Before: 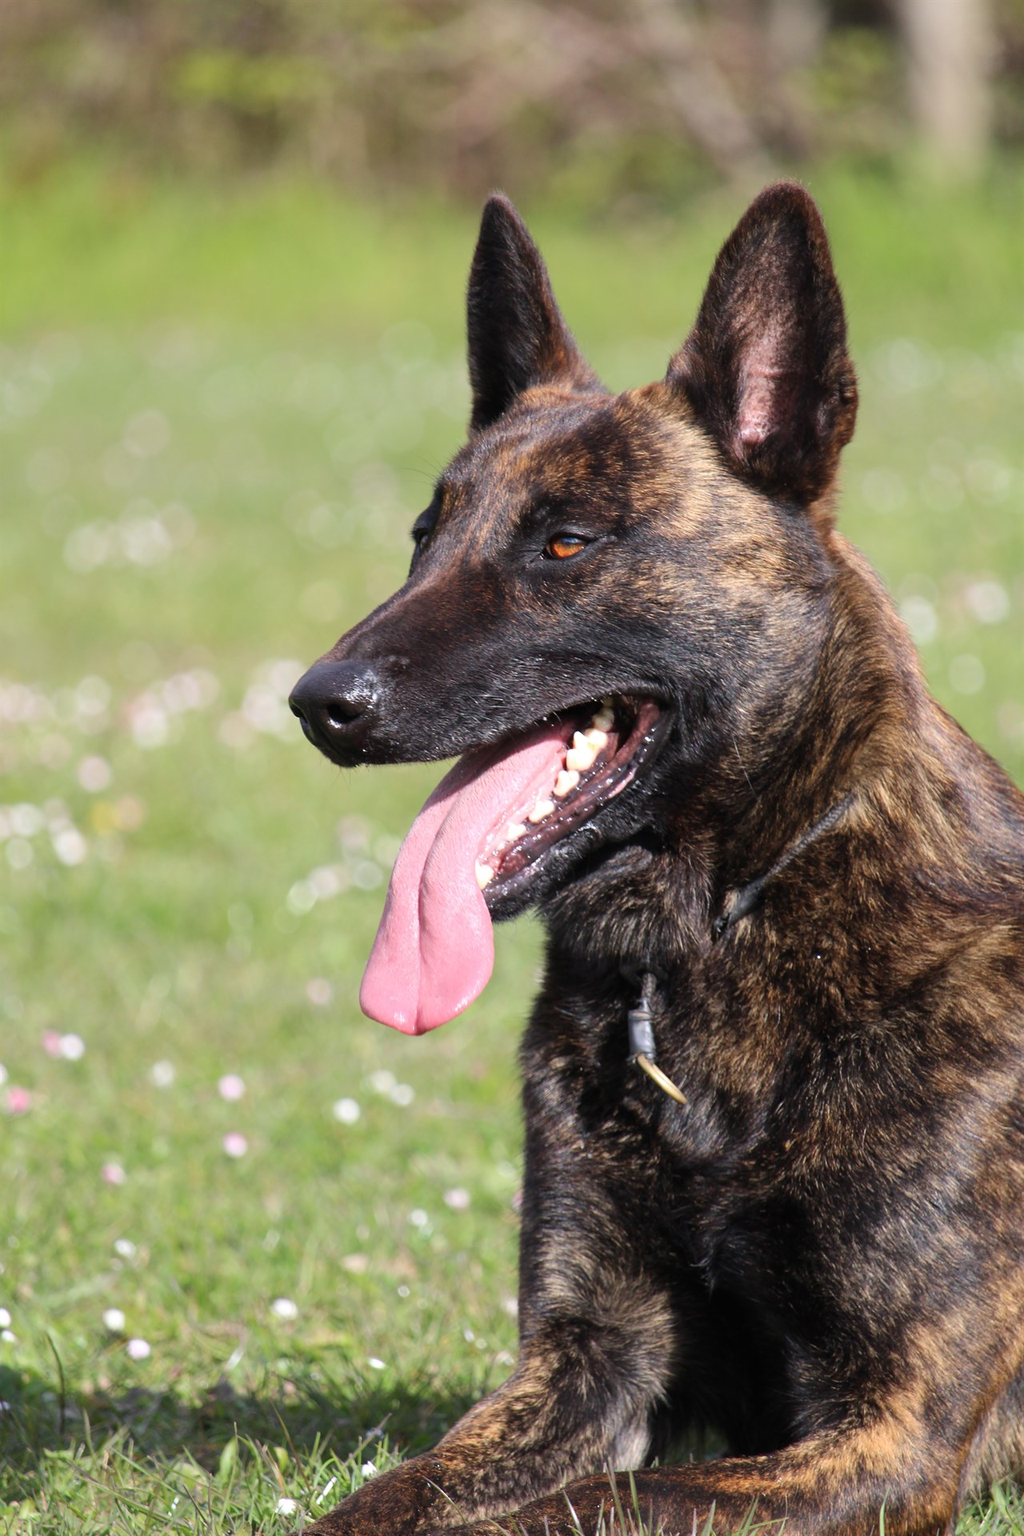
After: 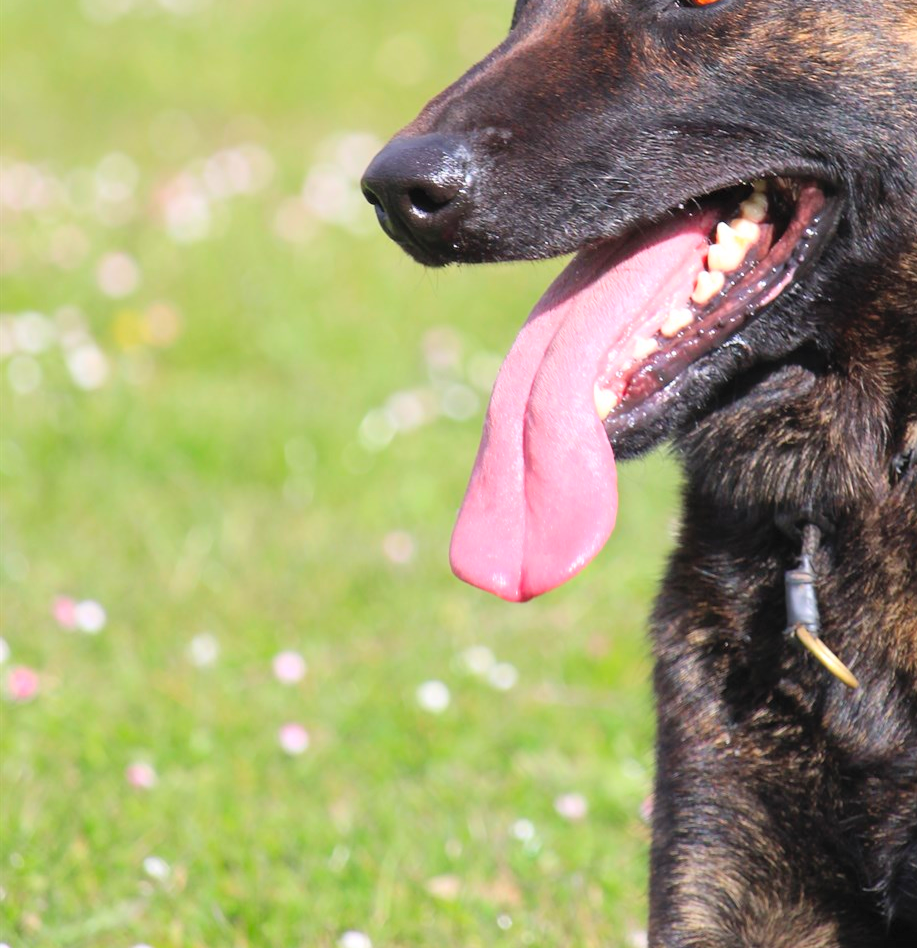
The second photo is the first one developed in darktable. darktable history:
contrast brightness saturation: contrast 0.067, brightness 0.176, saturation 0.408
crop: top 36.072%, right 28.334%, bottom 14.542%
